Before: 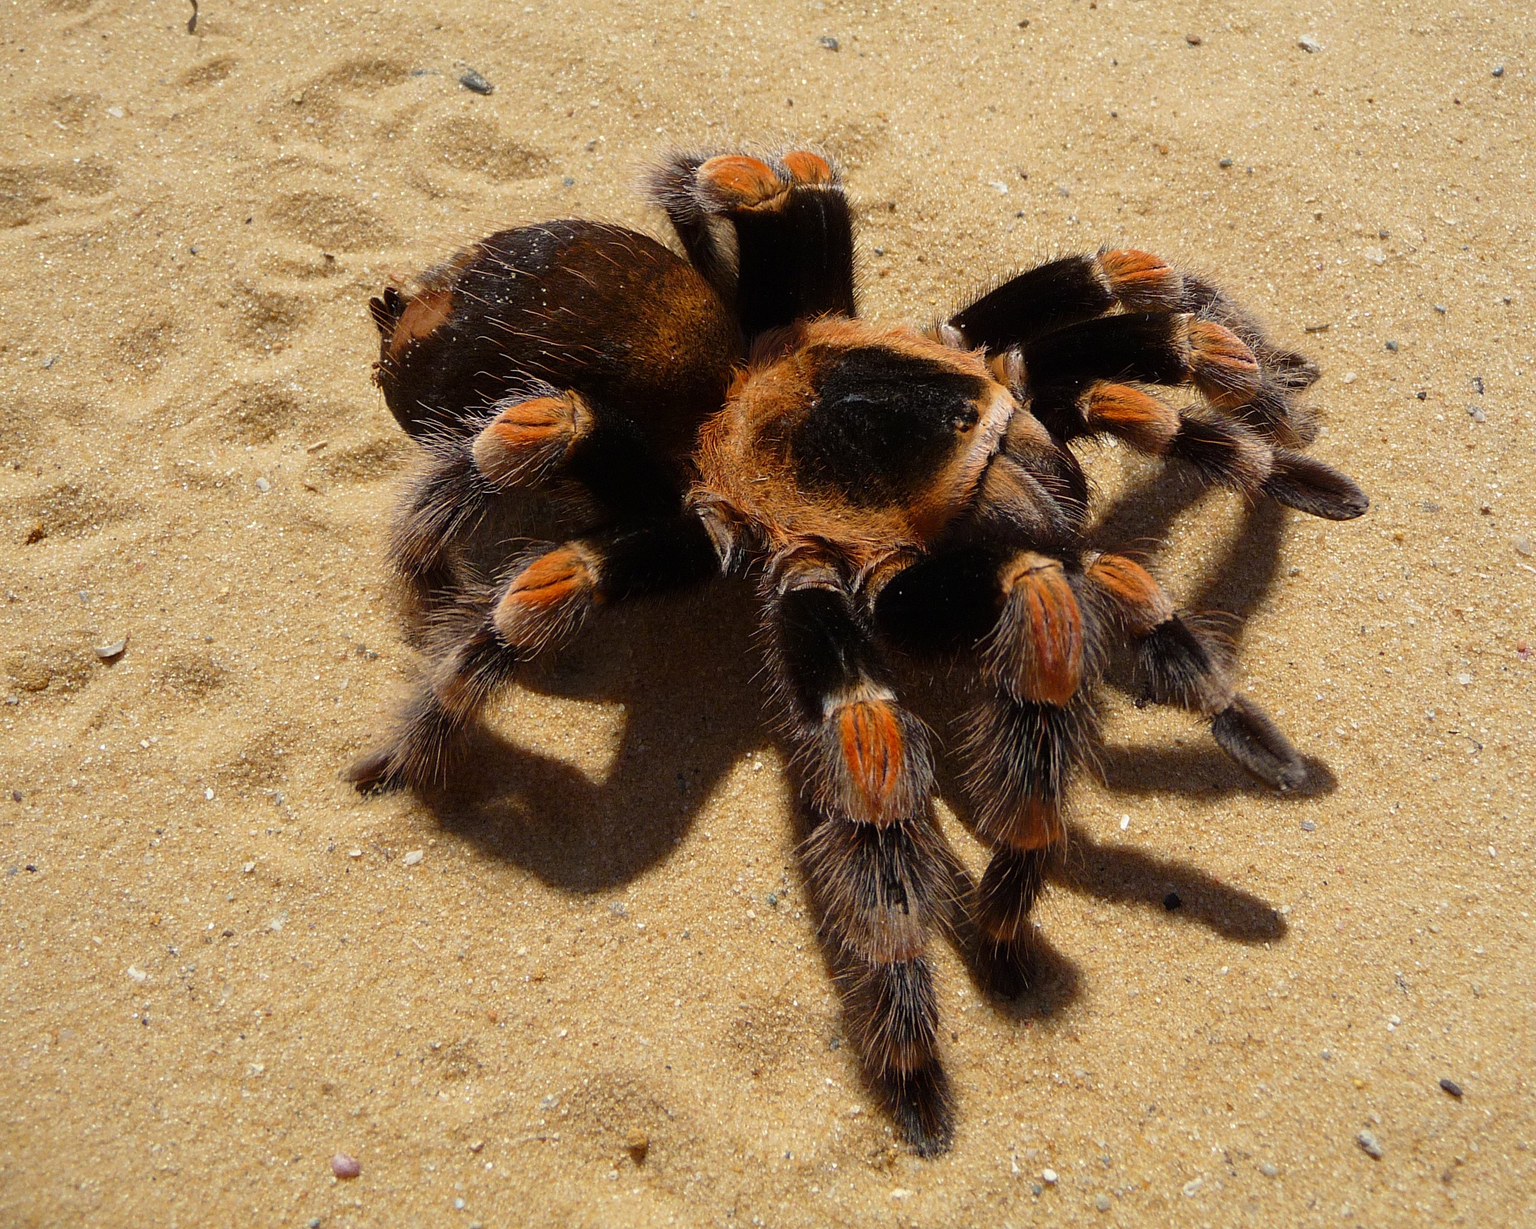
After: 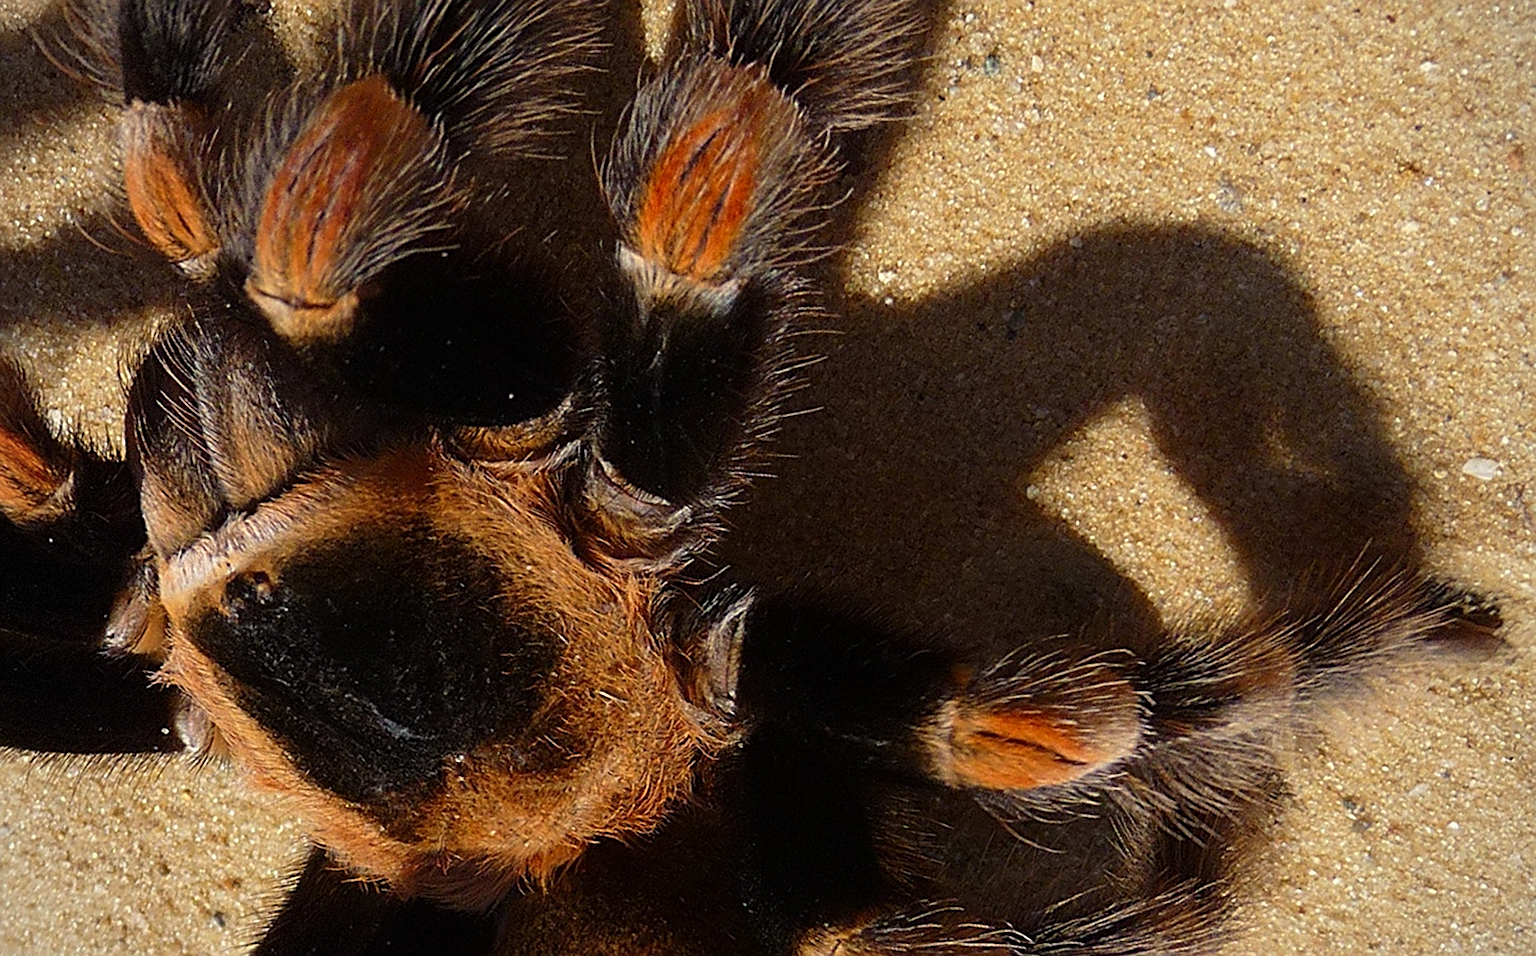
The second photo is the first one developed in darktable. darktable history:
sharpen: on, module defaults
vignetting: fall-off radius 83.13%, dithering 8-bit output
crop and rotate: angle 147.25°, left 9.096%, top 15.563%, right 4.481%, bottom 17.113%
